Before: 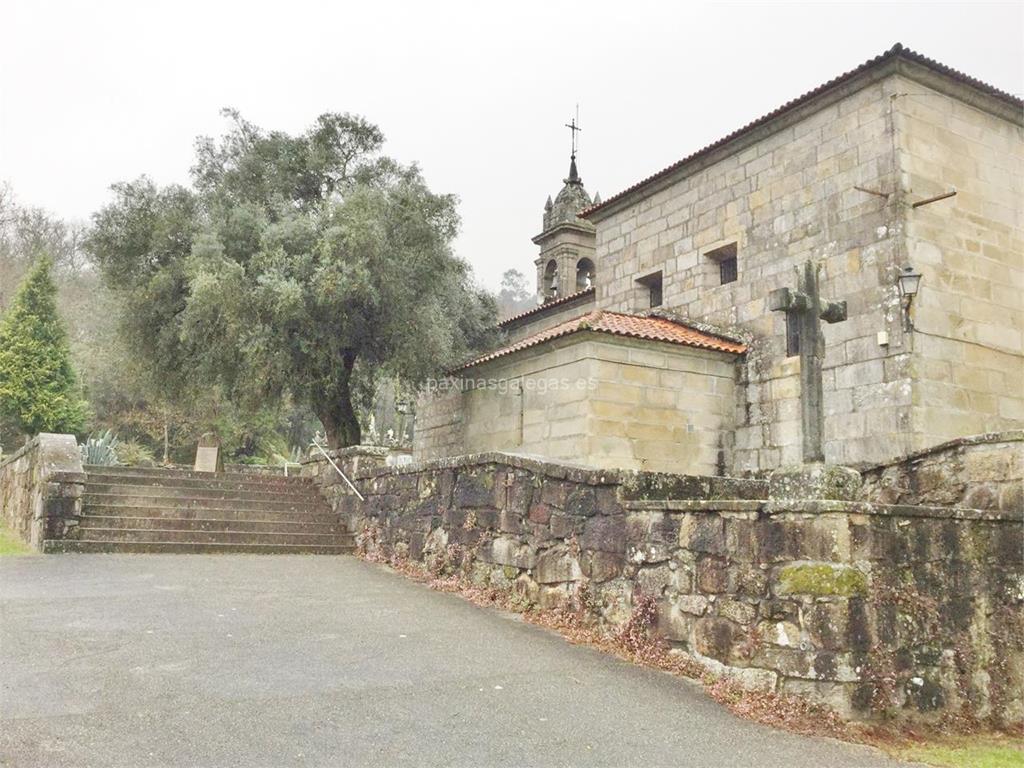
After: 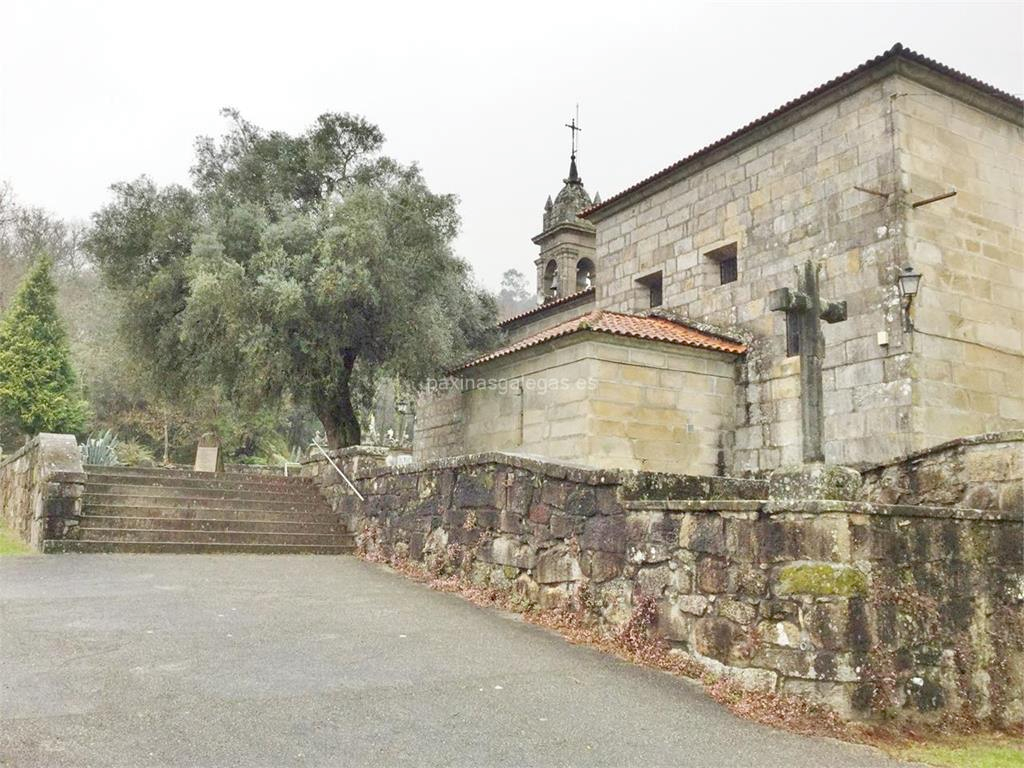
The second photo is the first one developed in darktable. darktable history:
color correction: highlights a* -0.182, highlights b* -0.124
exposure: black level correction 0.01, exposure 0.014 EV, compensate highlight preservation false
shadows and highlights: shadows 37.27, highlights -28.18, soften with gaussian
